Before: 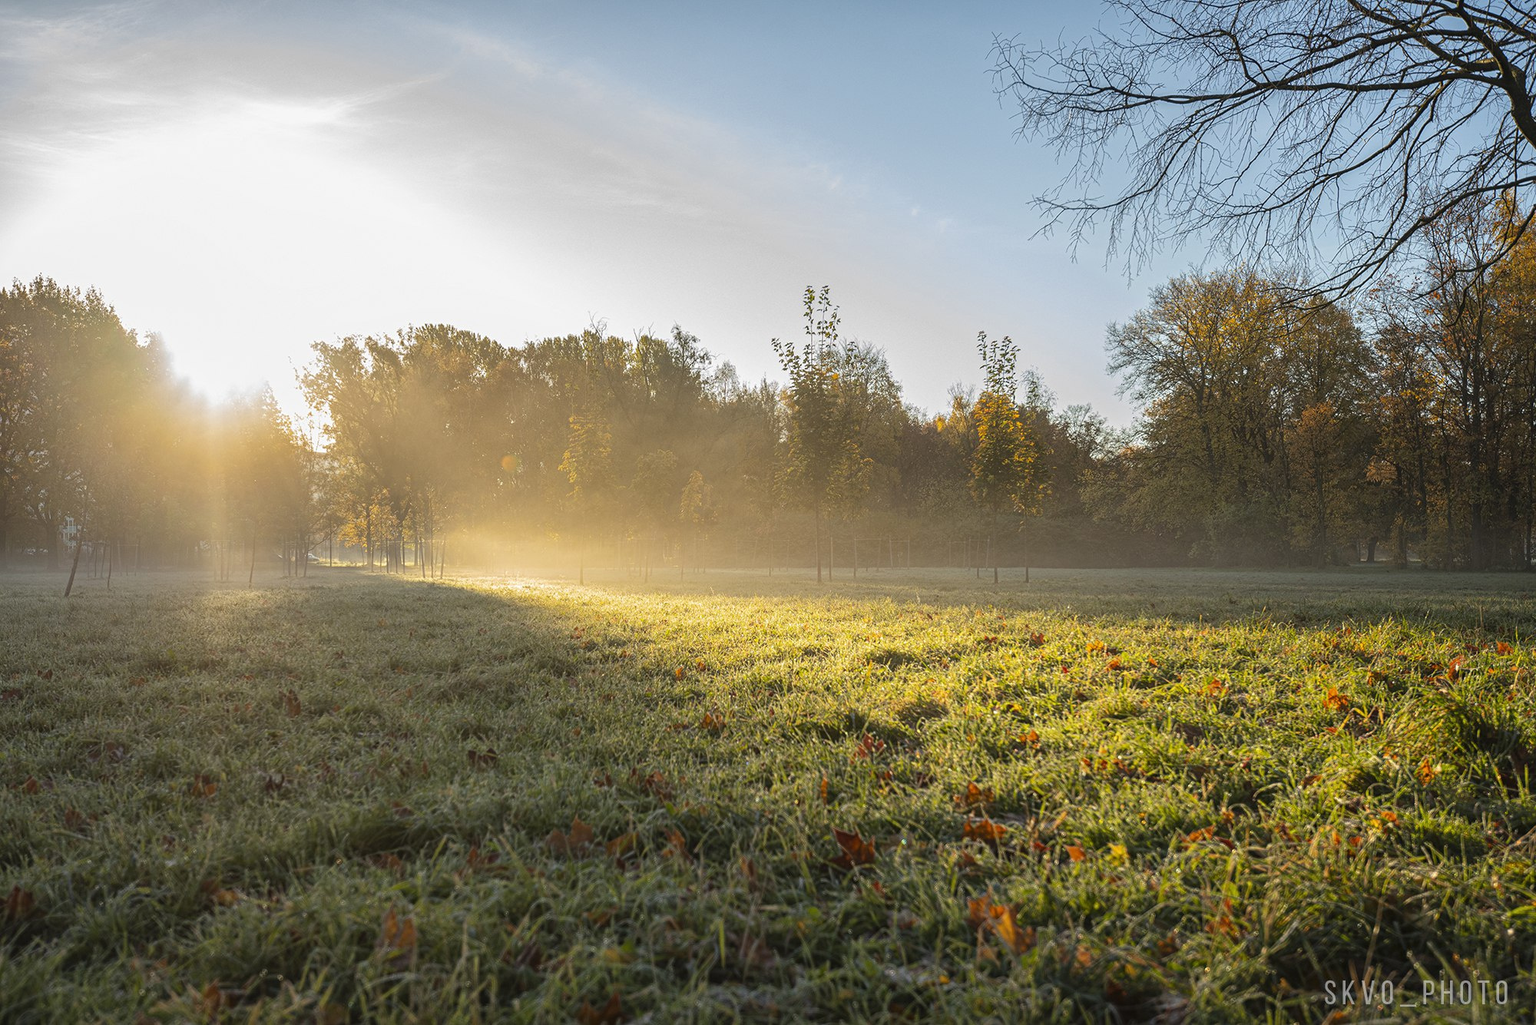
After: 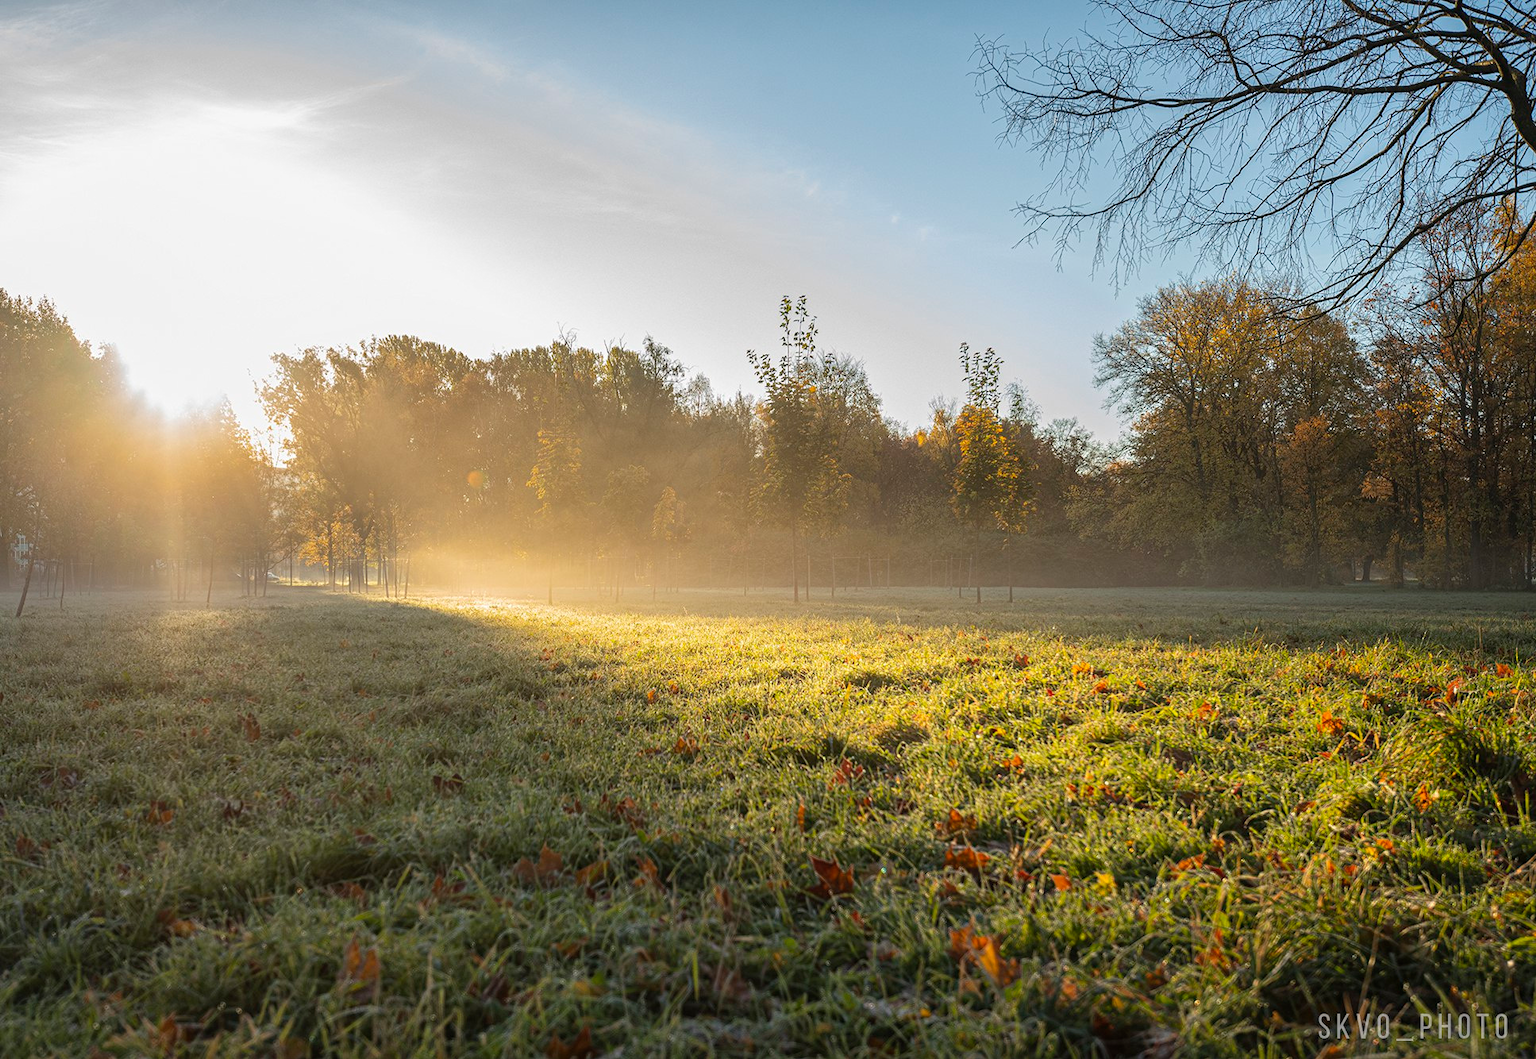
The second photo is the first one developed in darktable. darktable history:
crop and rotate: left 3.204%
